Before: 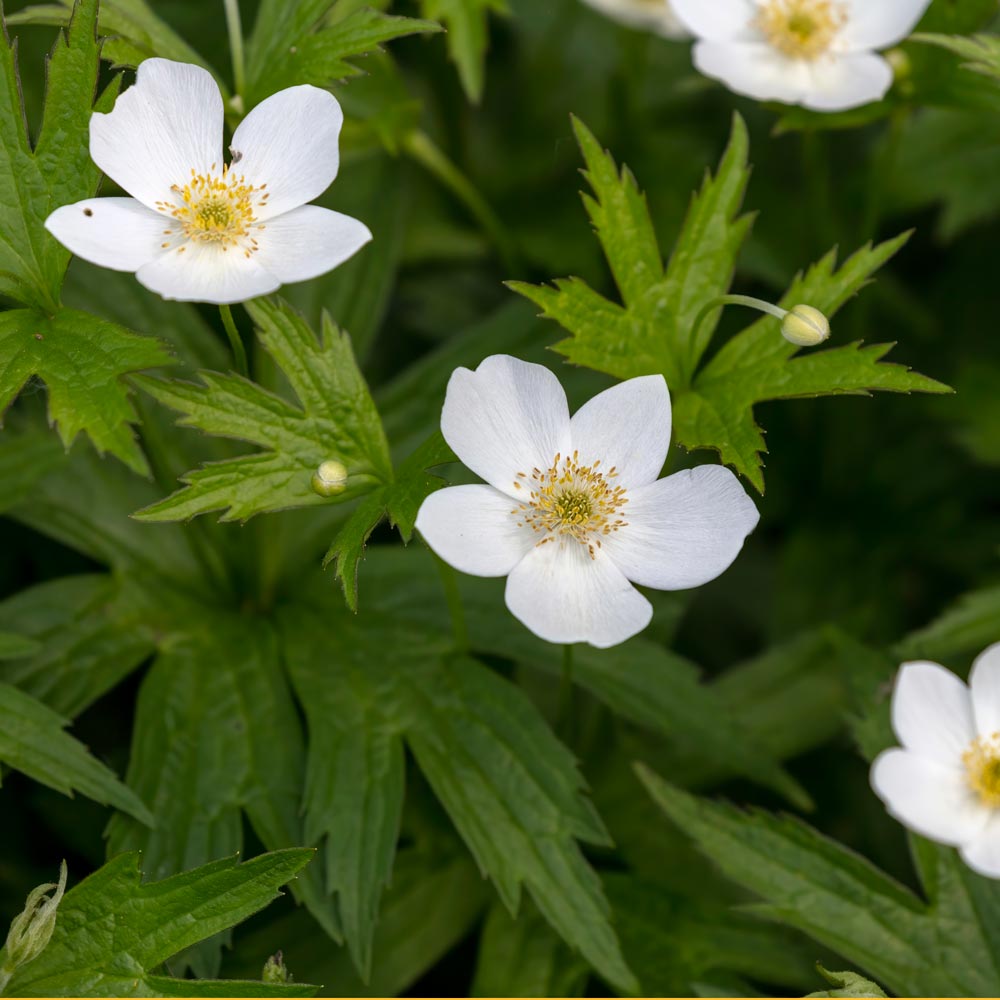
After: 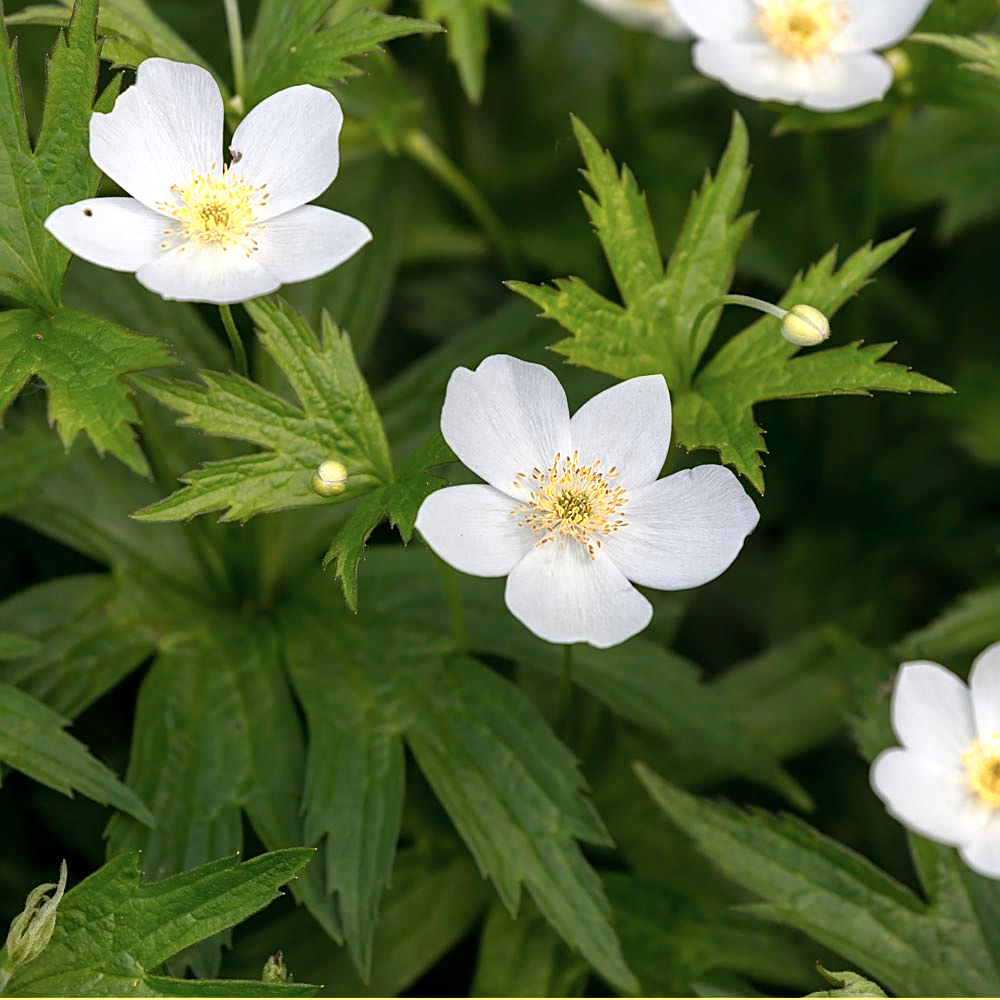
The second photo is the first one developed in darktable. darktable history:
sharpen: on, module defaults
color zones: curves: ch0 [(0.018, 0.548) (0.224, 0.64) (0.425, 0.447) (0.675, 0.575) (0.732, 0.579)]; ch1 [(0.066, 0.487) (0.25, 0.5) (0.404, 0.43) (0.75, 0.421) (0.956, 0.421)]; ch2 [(0.044, 0.561) (0.215, 0.465) (0.399, 0.544) (0.465, 0.548) (0.614, 0.447) (0.724, 0.43) (0.882, 0.623) (0.956, 0.632)]
exposure: exposure 0.086 EV, compensate highlight preservation false
